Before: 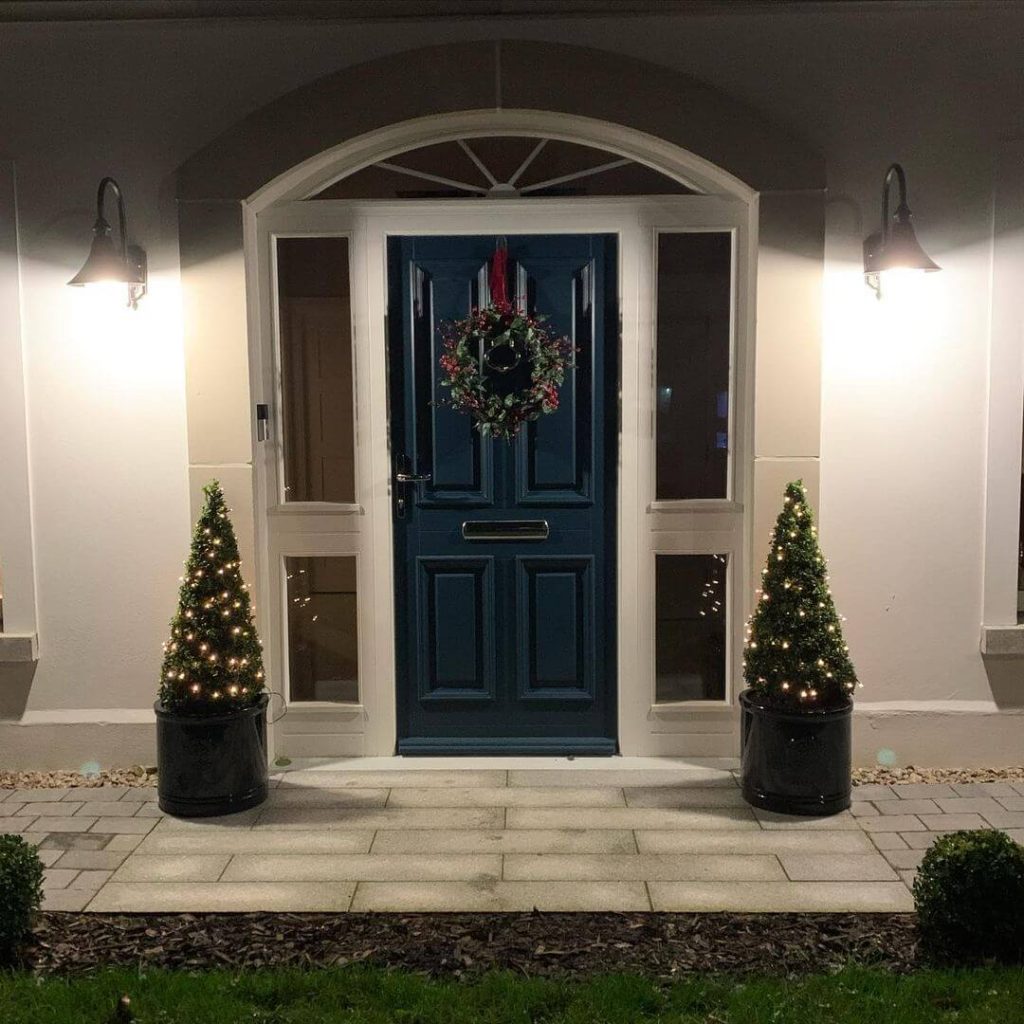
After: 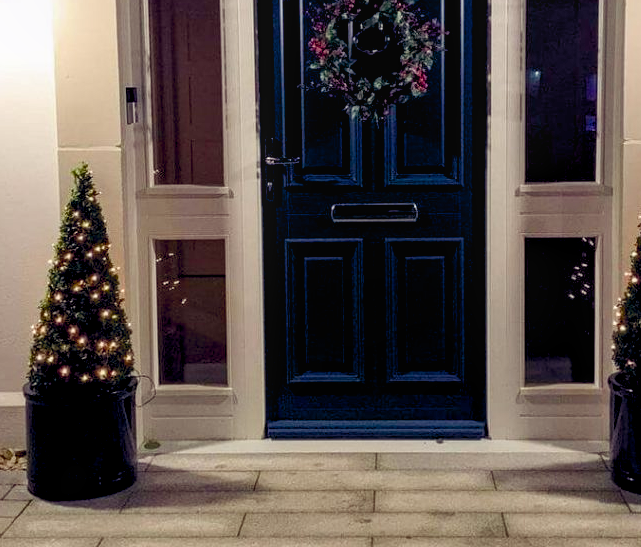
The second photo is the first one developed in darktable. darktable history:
crop: left 12.888%, top 31.049%, right 24.423%, bottom 15.49%
color balance rgb: shadows lift › luminance -21.511%, shadows lift › chroma 8.91%, shadows lift › hue 283.37°, highlights gain › chroma 0.137%, highlights gain › hue 330.39°, global offset › chroma 0.103%, global offset › hue 253.22°, linear chroma grading › global chroma 0.714%, perceptual saturation grading › global saturation 45.562%, perceptual saturation grading › highlights -50.315%, perceptual saturation grading › shadows 30.715%
exposure: black level correction 0.01, exposure 0.015 EV, compensate exposure bias true, compensate highlight preservation false
local contrast: on, module defaults
